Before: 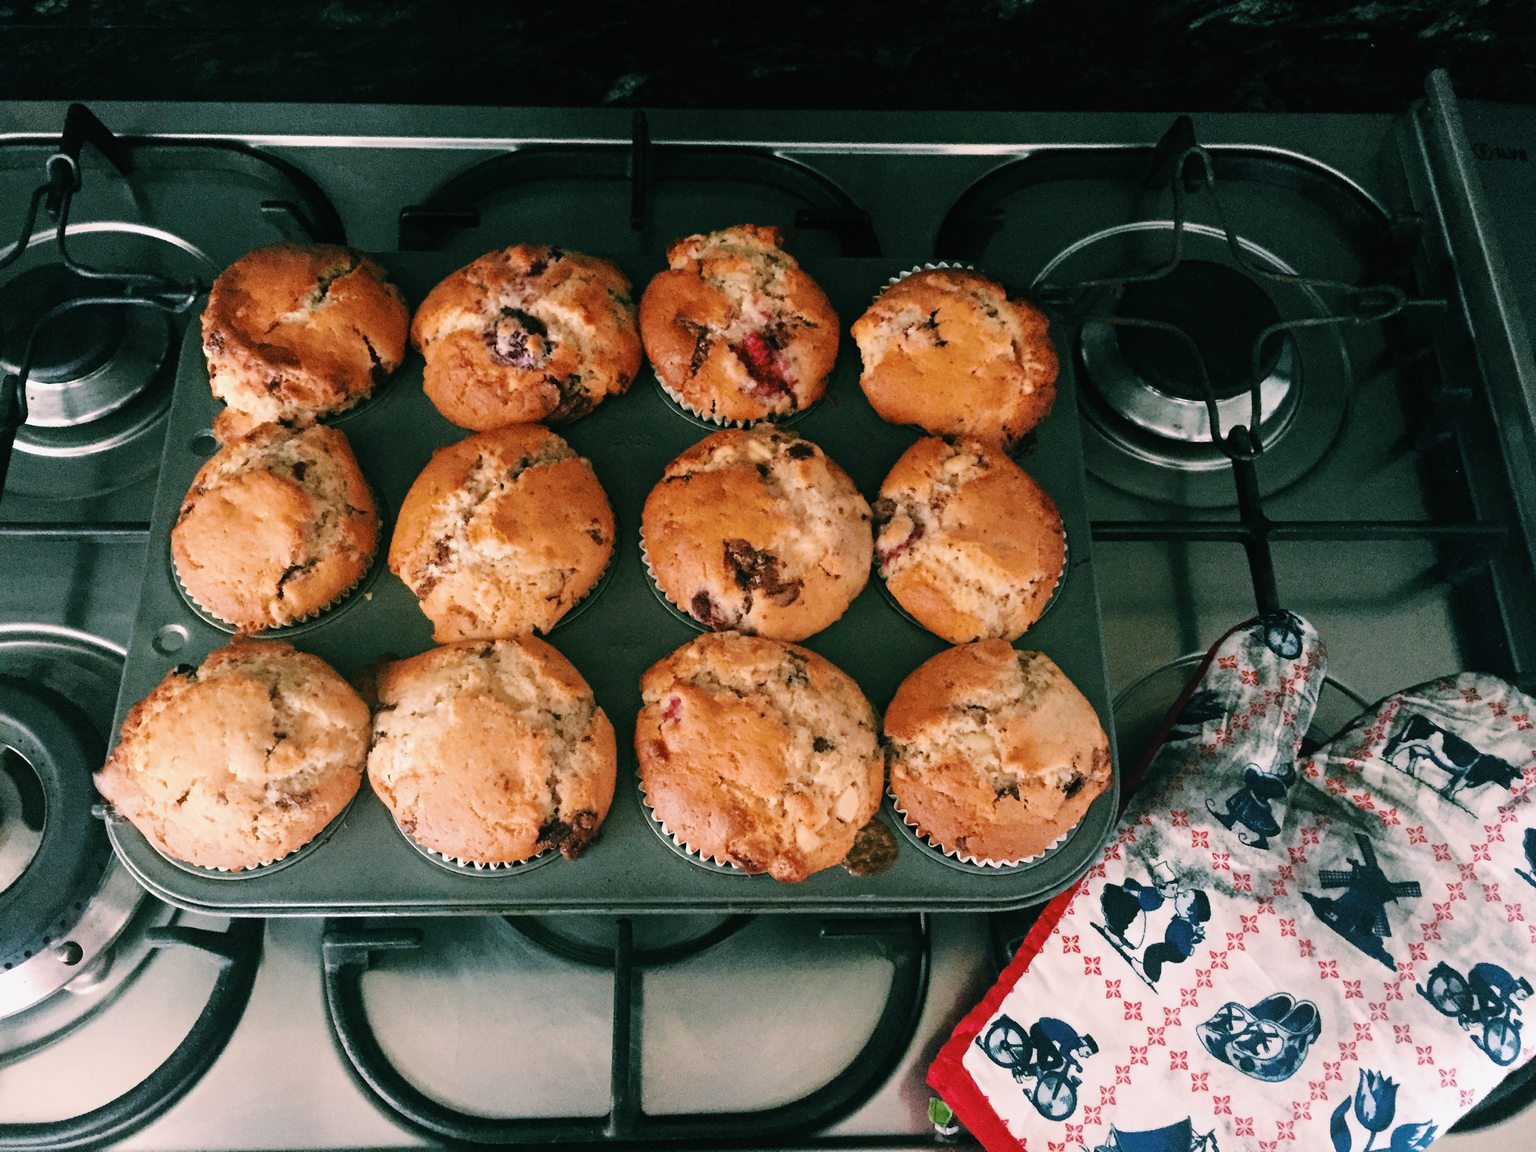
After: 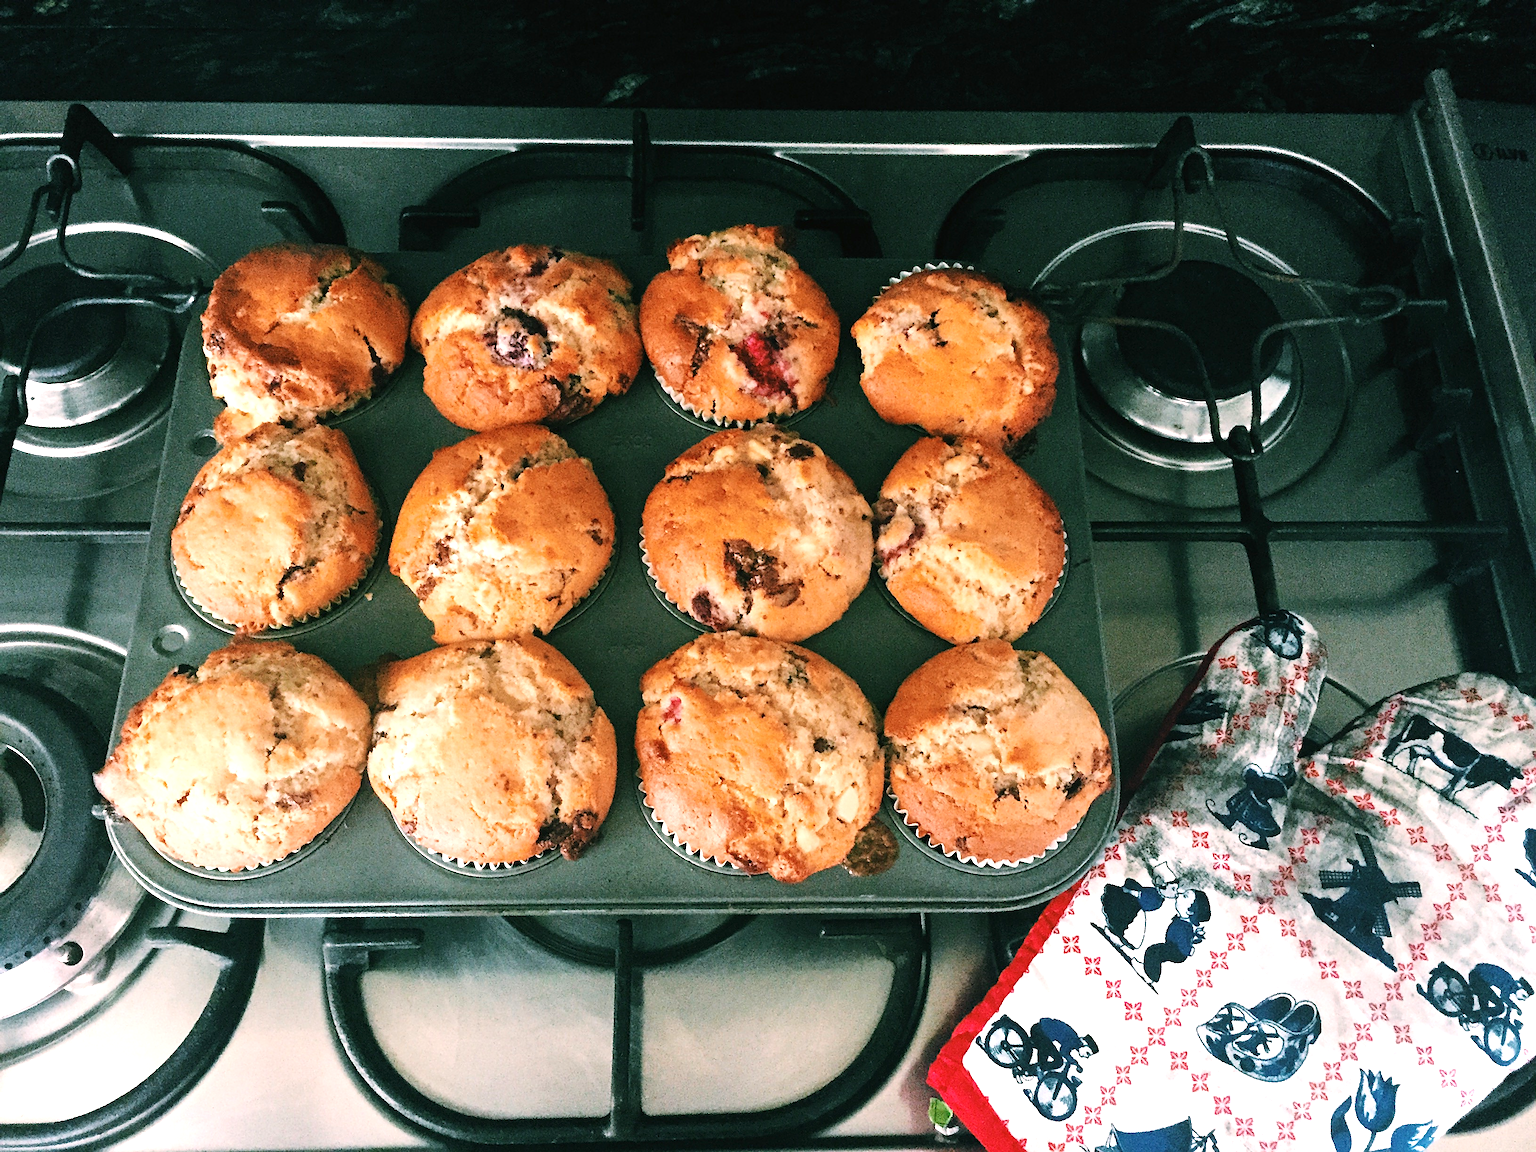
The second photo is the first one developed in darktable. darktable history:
exposure: exposure 0.666 EV, compensate highlight preservation false
sharpen: on, module defaults
